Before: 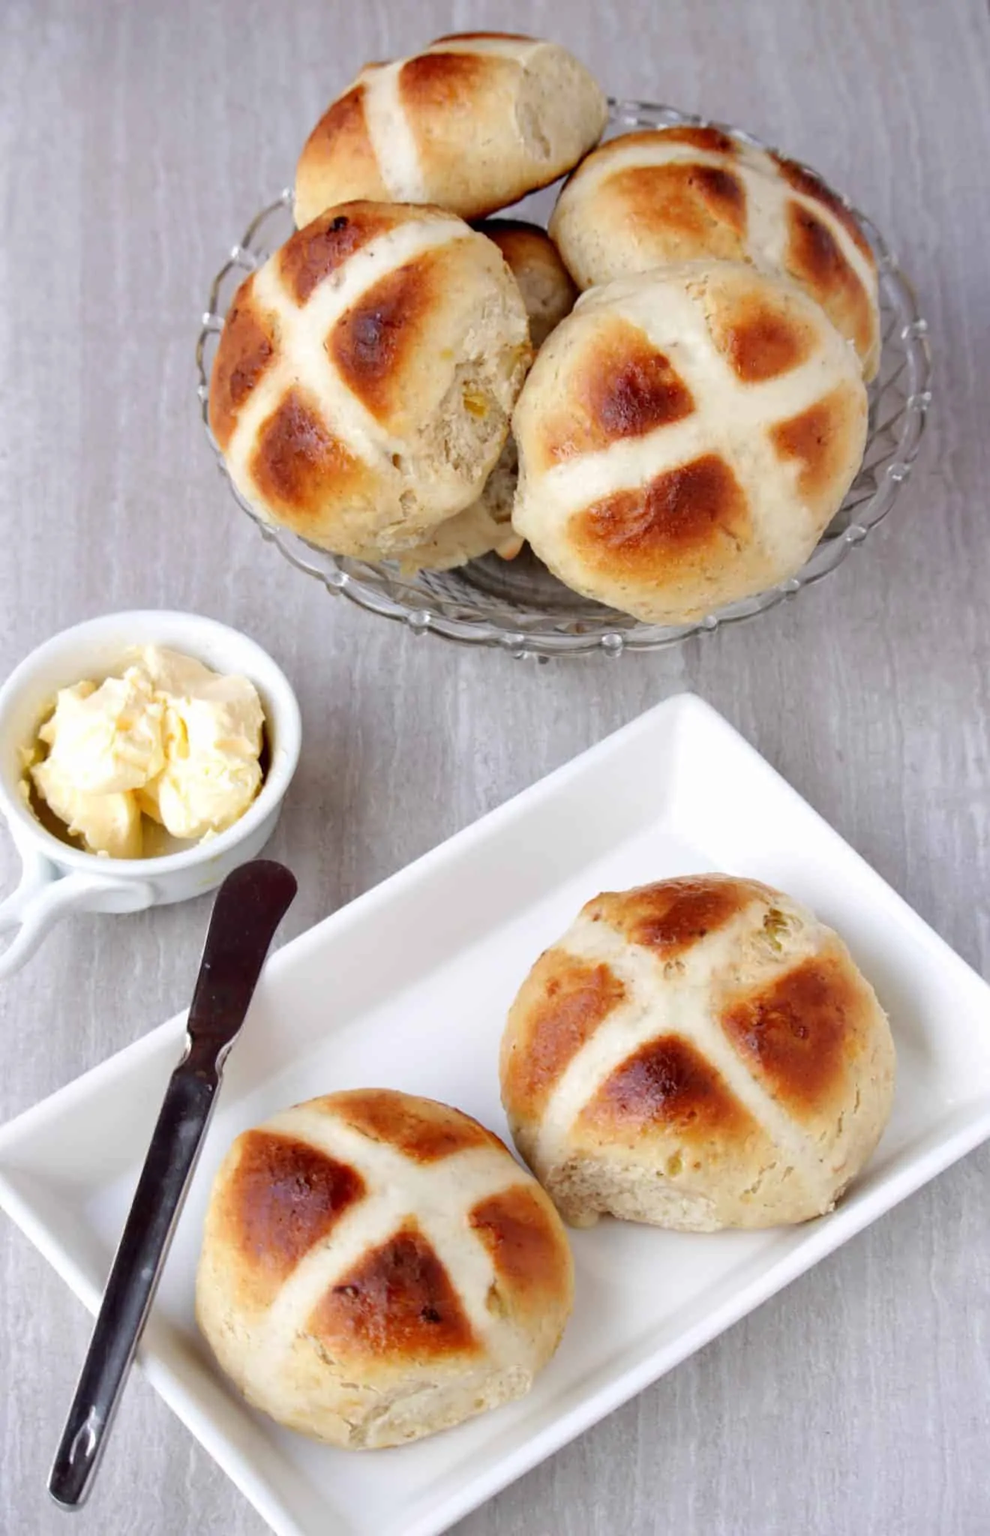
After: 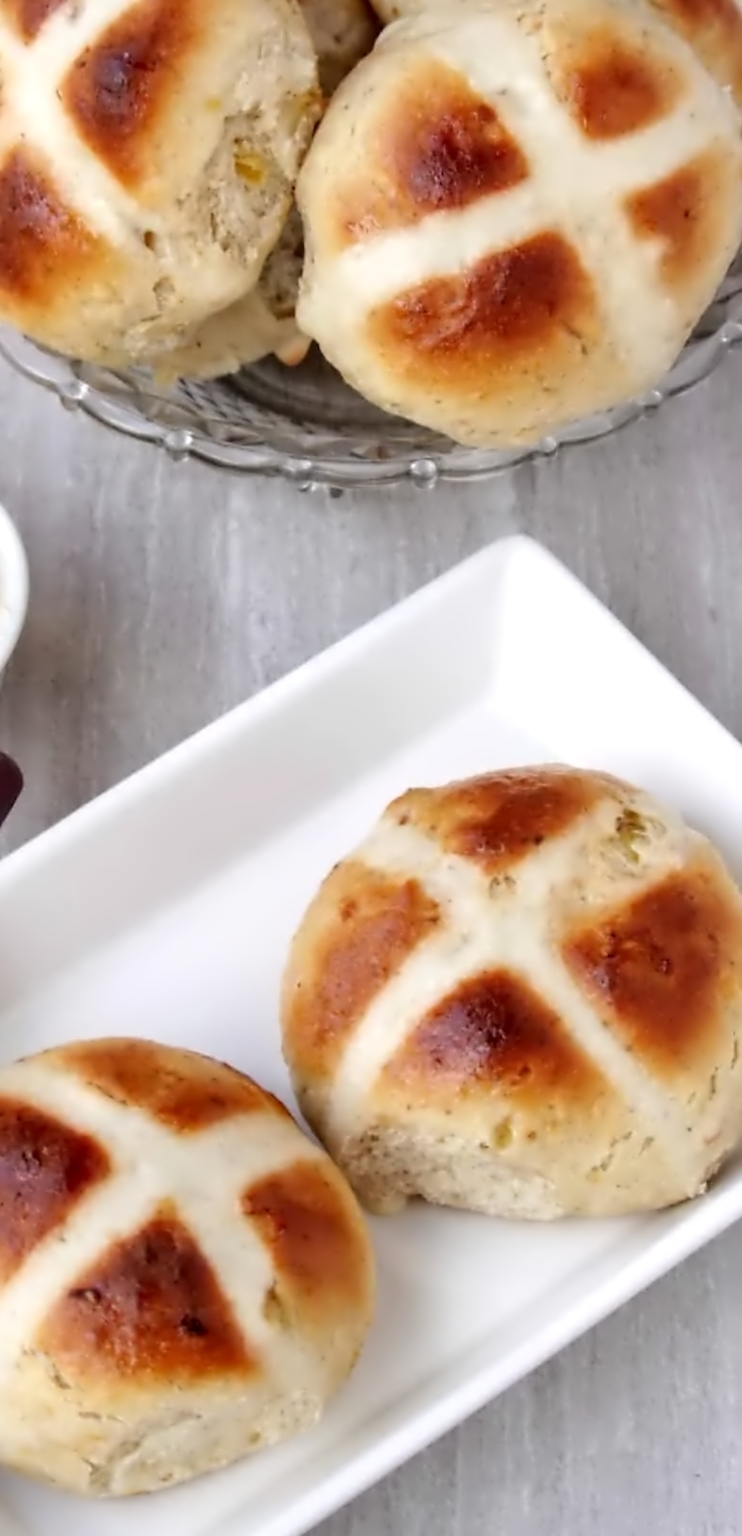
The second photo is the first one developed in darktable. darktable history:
contrast equalizer: octaves 7, y [[0.5 ×6], [0.5 ×6], [0.5 ×6], [0, 0.033, 0.067, 0.1, 0.133, 0.167], [0, 0.05, 0.1, 0.15, 0.2, 0.25]]
local contrast: on, module defaults
crop and rotate: left 28.256%, top 17.734%, right 12.656%, bottom 3.573%
